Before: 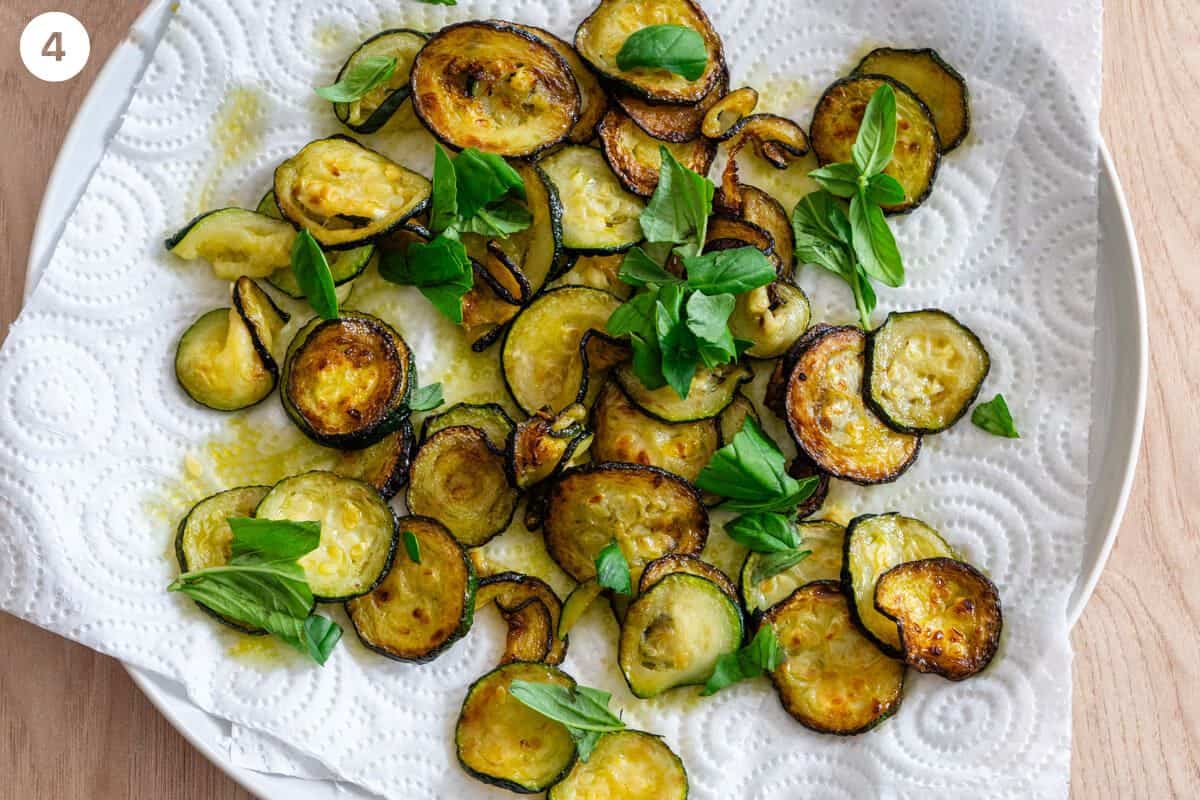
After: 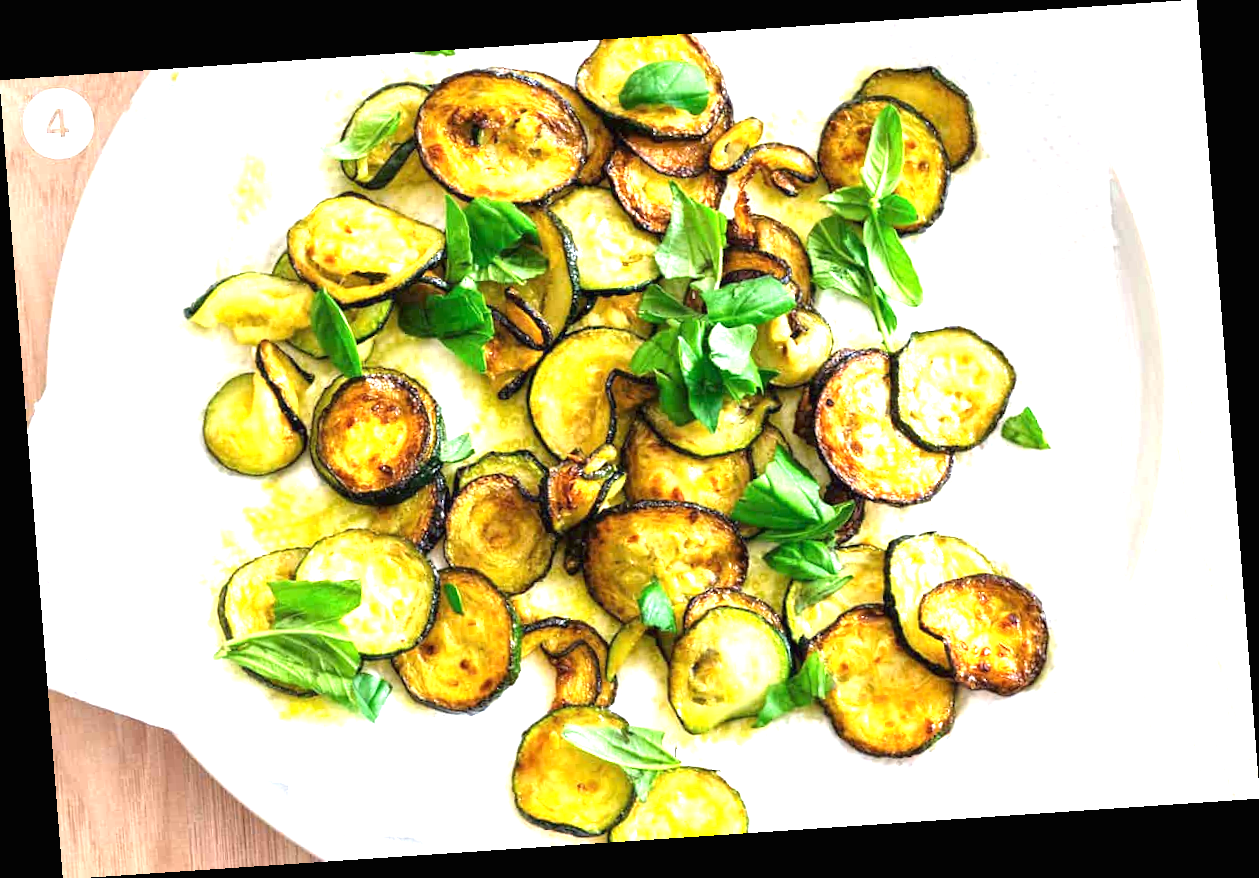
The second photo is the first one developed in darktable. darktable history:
rotate and perspective: rotation -4.2°, shear 0.006, automatic cropping off
exposure: black level correction 0, exposure 1.741 EV, compensate exposure bias true, compensate highlight preservation false
